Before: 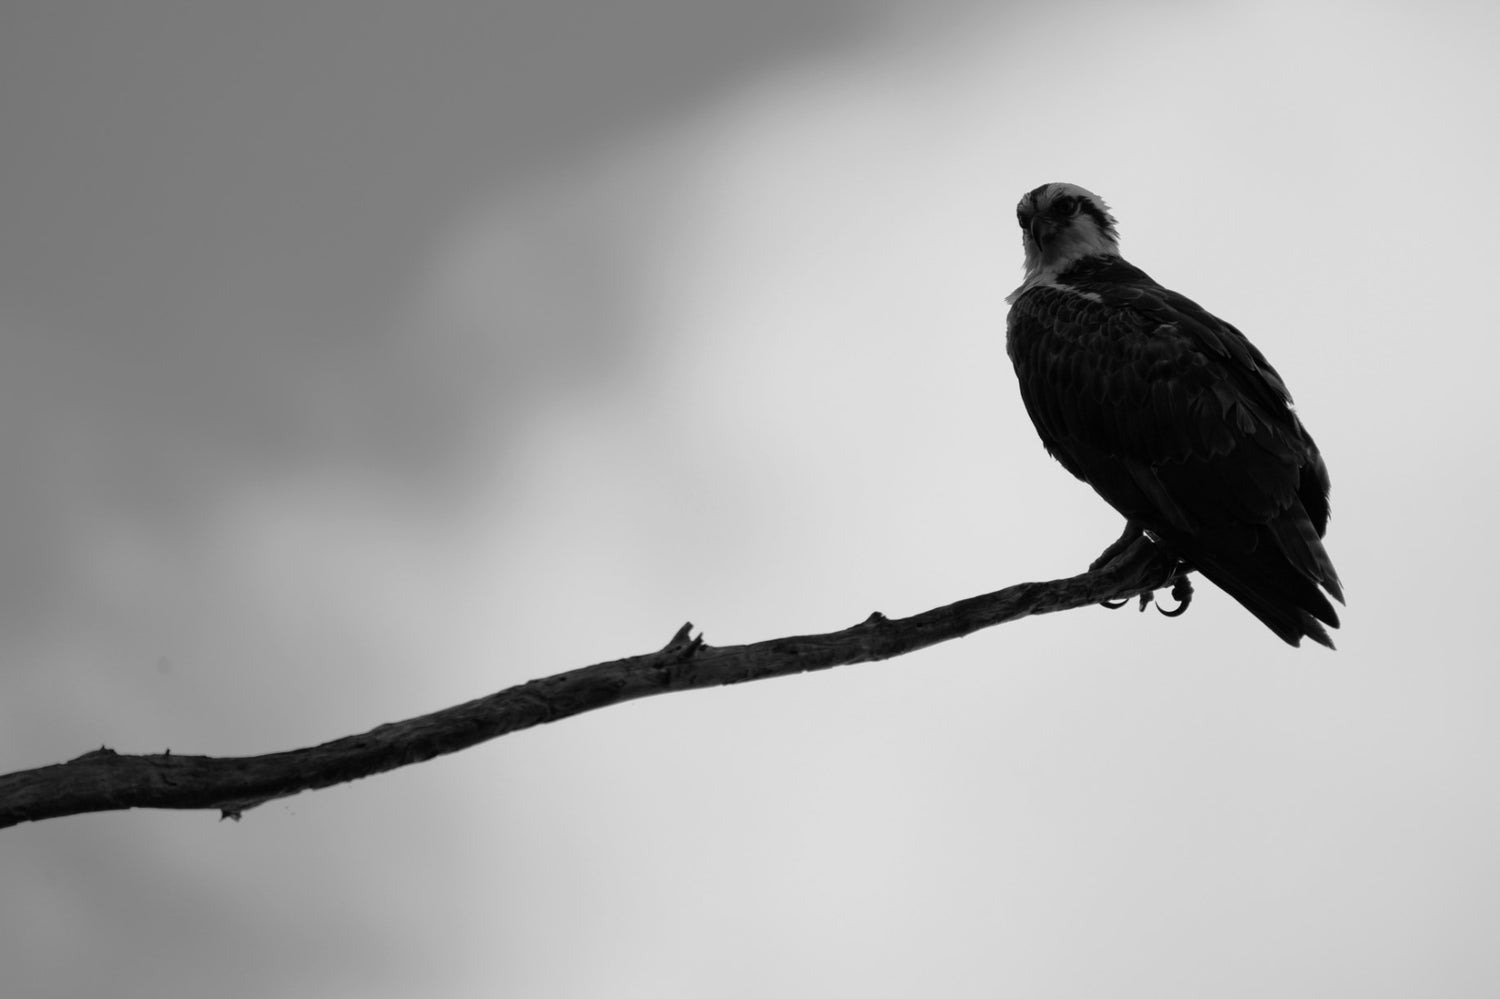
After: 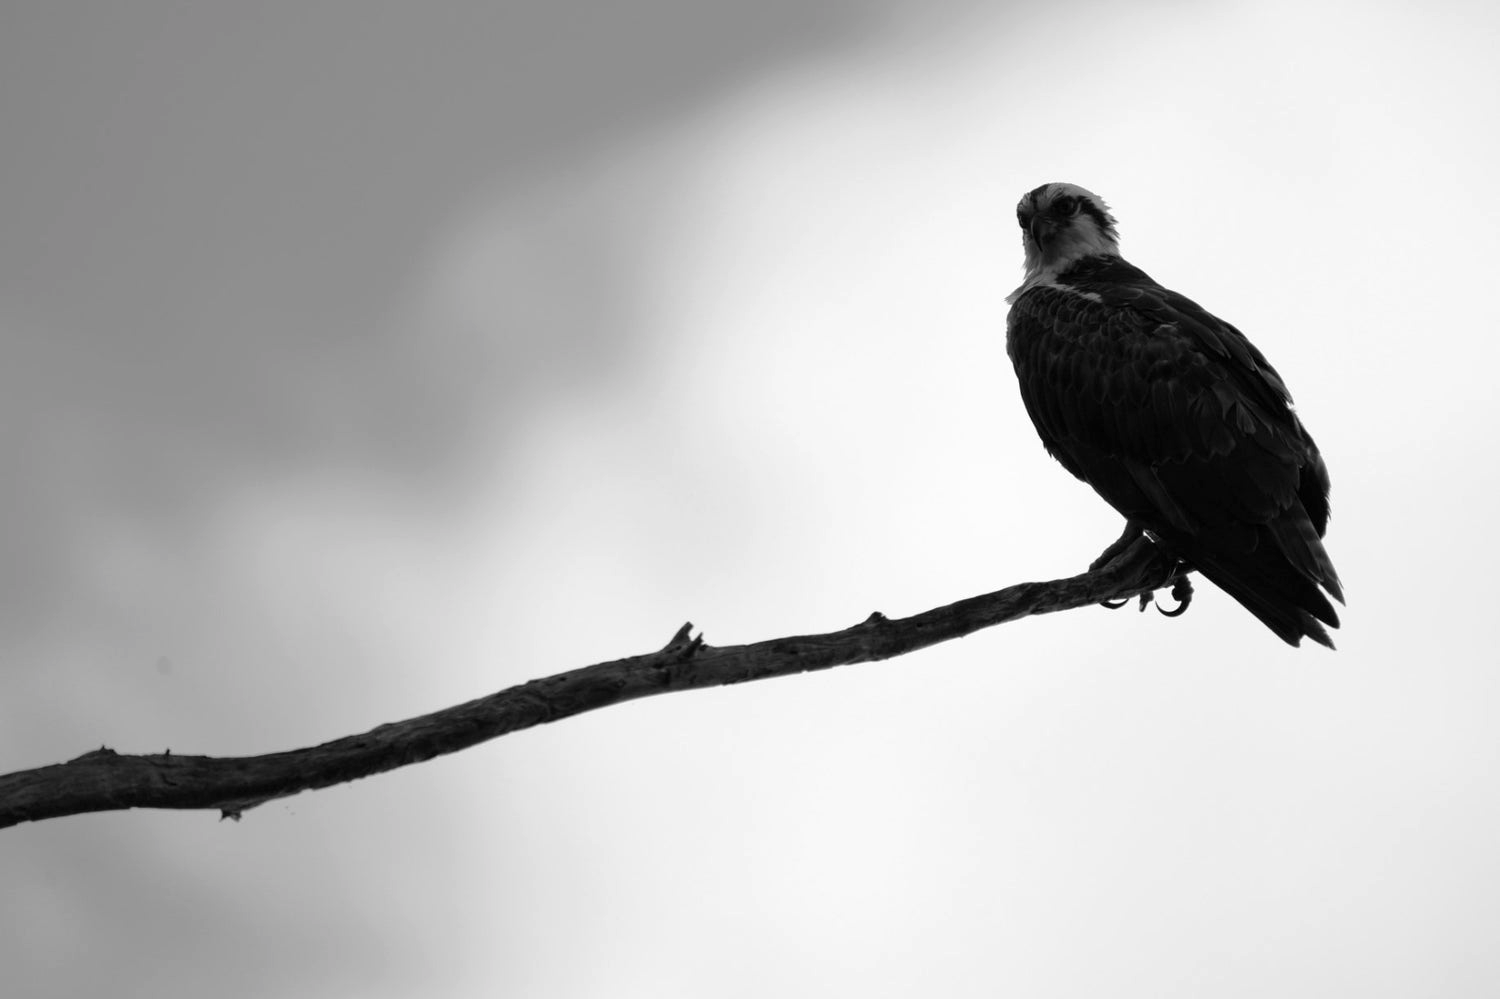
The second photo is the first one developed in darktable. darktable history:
contrast brightness saturation: saturation 0.184
exposure: exposure 0.375 EV, compensate exposure bias true, compensate highlight preservation false
